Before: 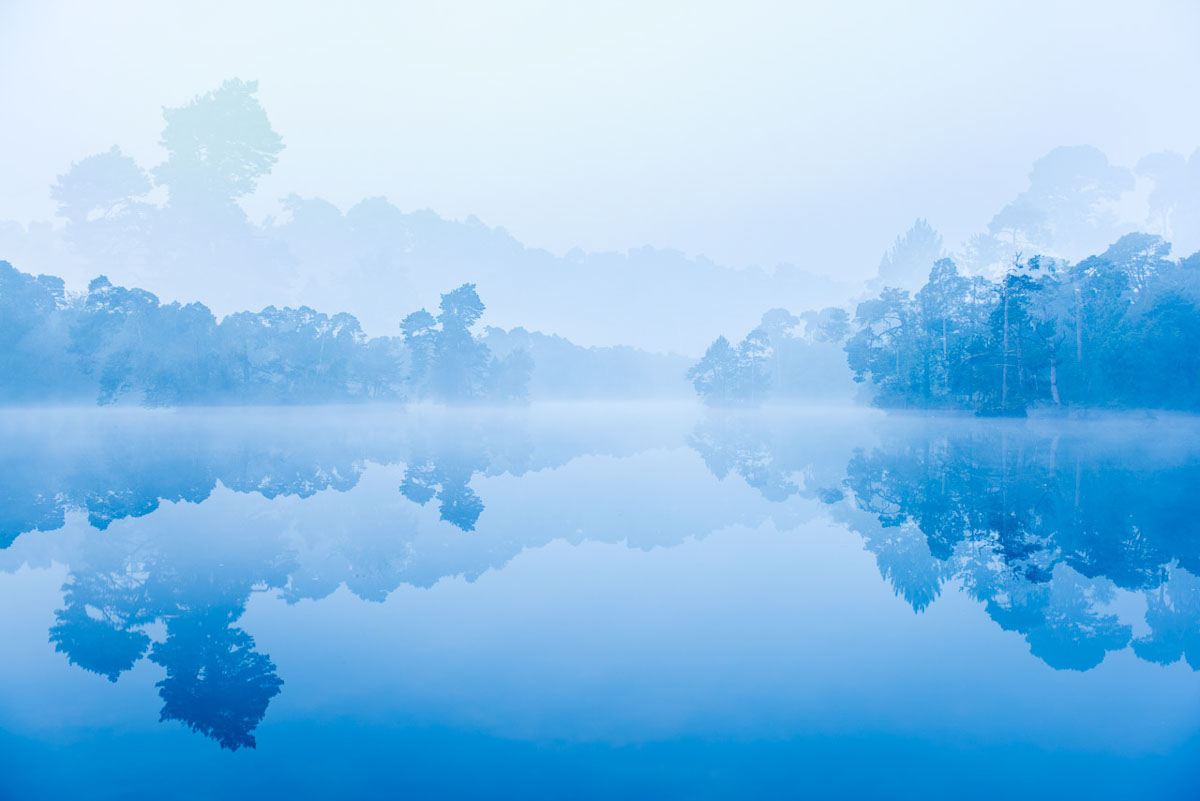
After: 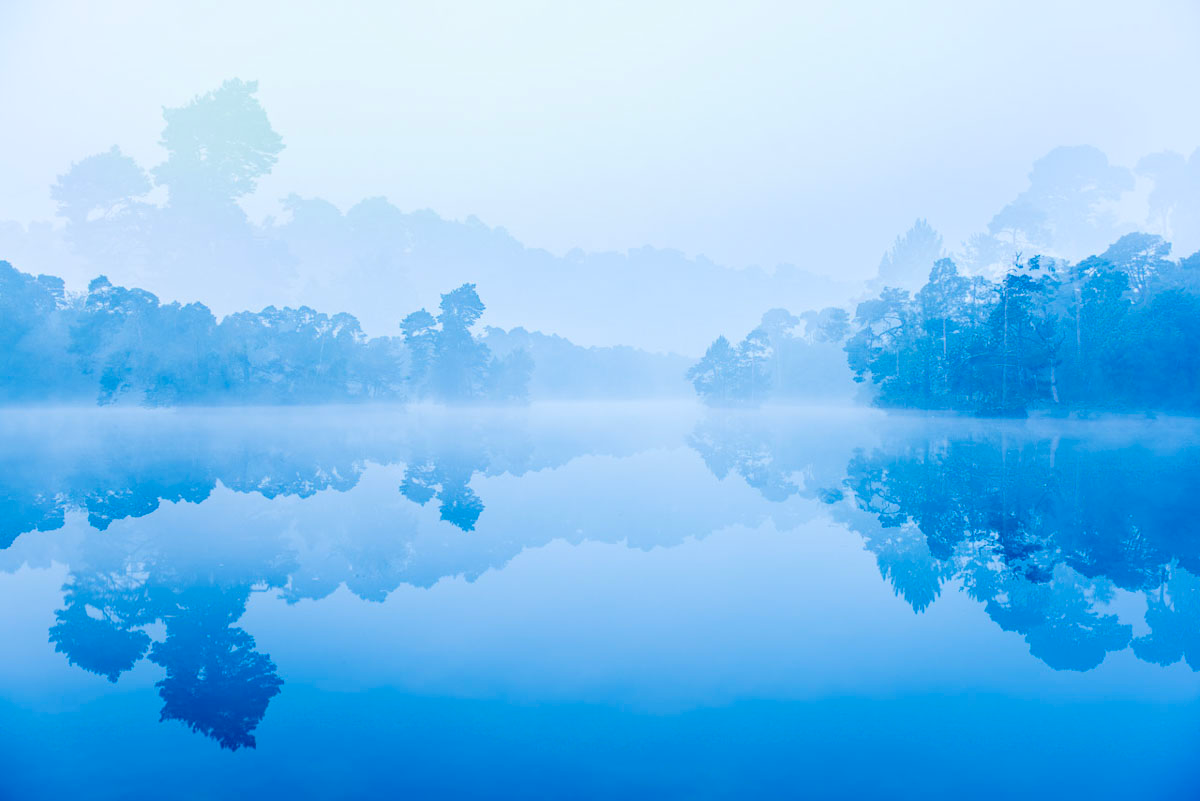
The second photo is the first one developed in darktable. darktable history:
color balance rgb: global offset › luminance -0.856%, perceptual saturation grading › global saturation 17.745%, global vibrance 15.136%
